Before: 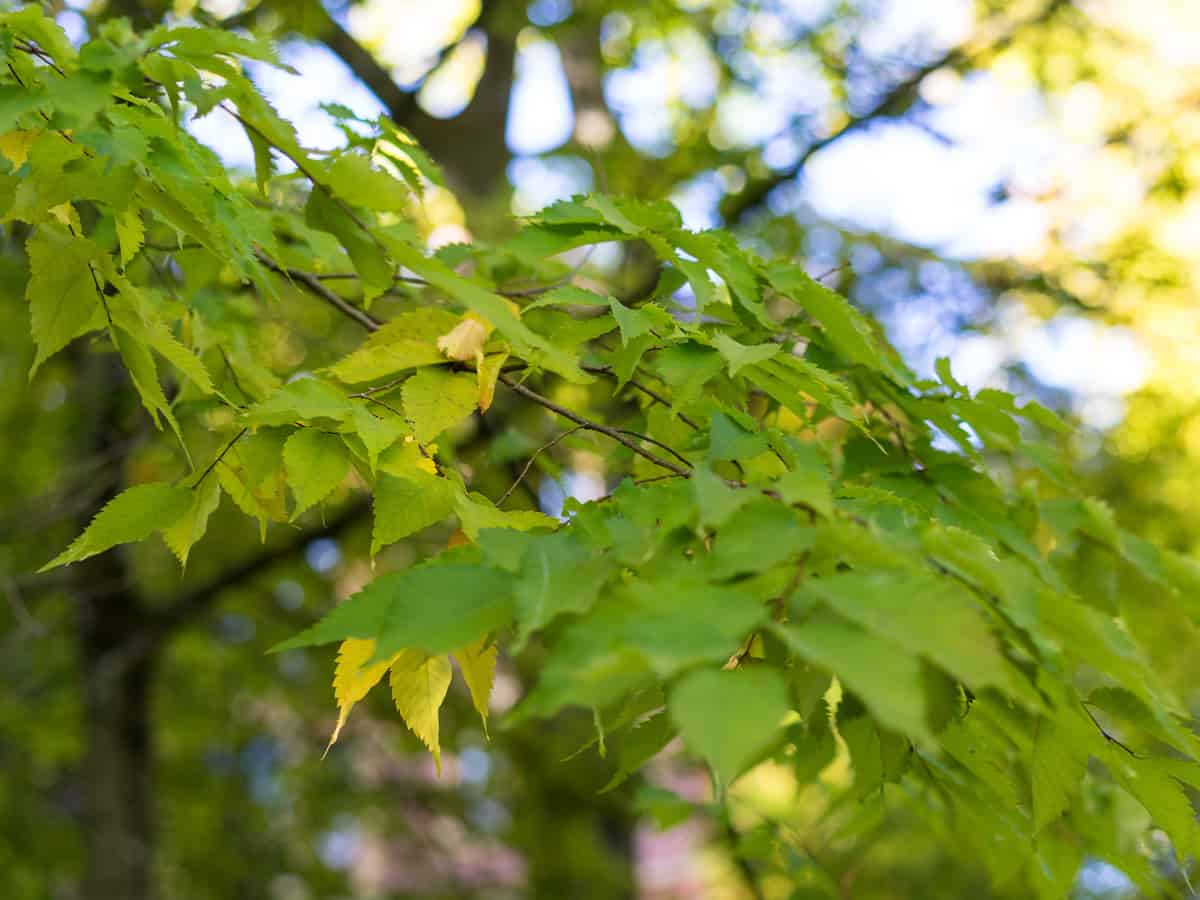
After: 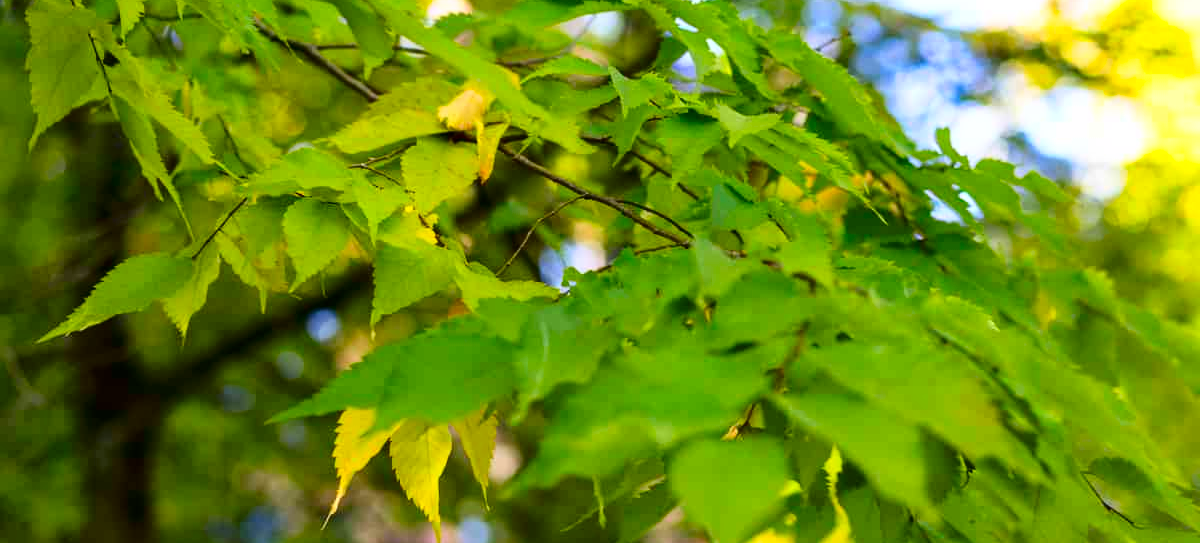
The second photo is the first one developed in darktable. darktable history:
base curve: curves: ch0 [(0, 0) (0.036, 0.037) (0.121, 0.228) (0.46, 0.76) (0.859, 0.983) (1, 1)]
crop and rotate: top 25.585%, bottom 14.013%
contrast brightness saturation: brightness -0.253, saturation 0.204
shadows and highlights: on, module defaults
